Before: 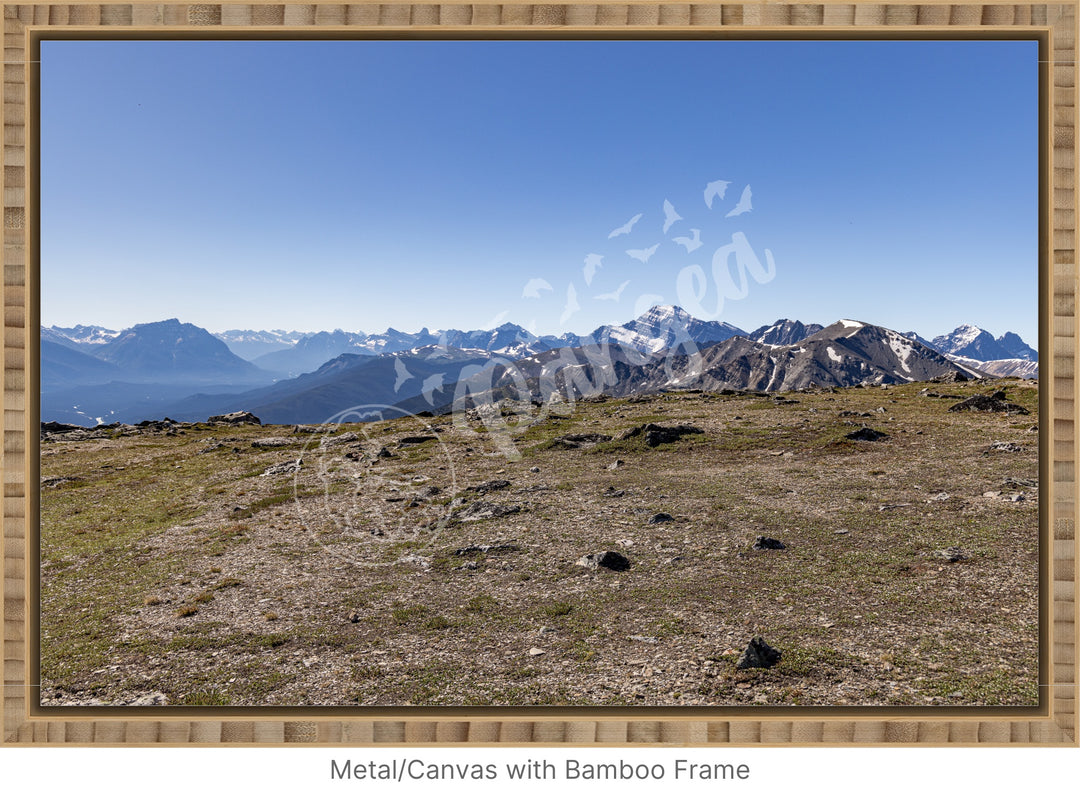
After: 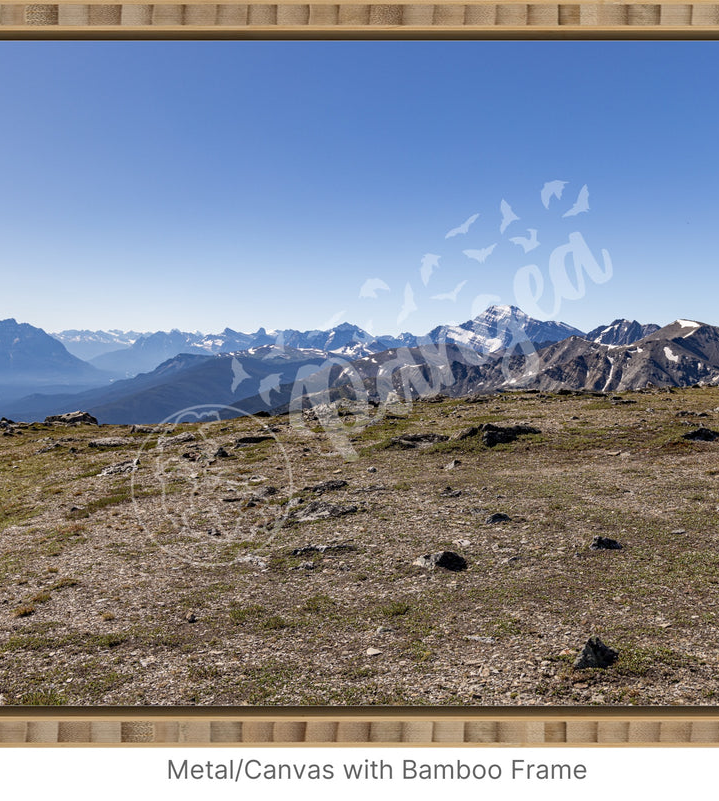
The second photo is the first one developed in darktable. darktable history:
crop and rotate: left 15.185%, right 18.225%
